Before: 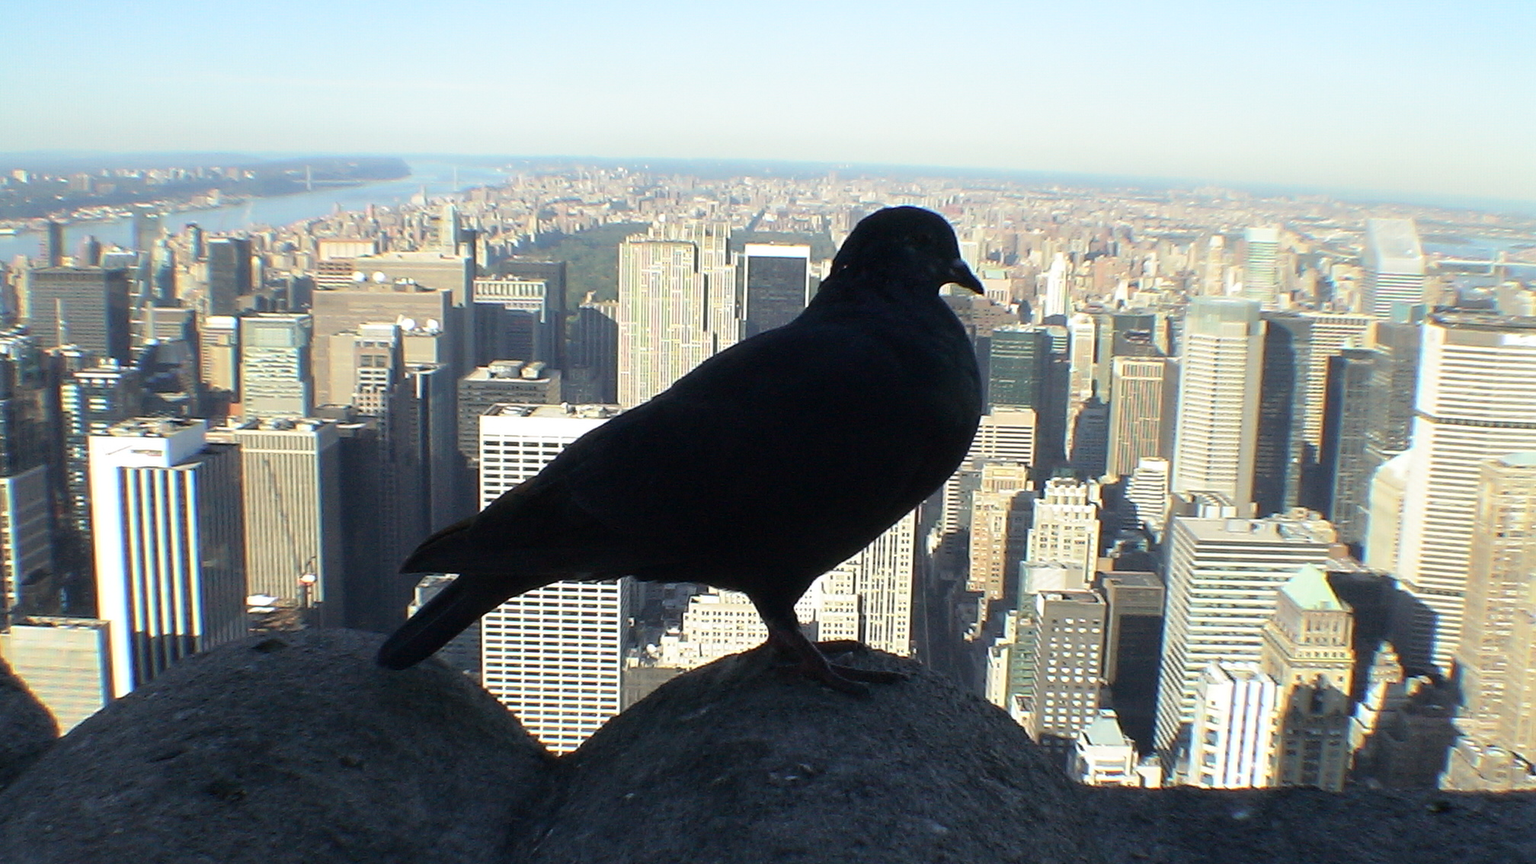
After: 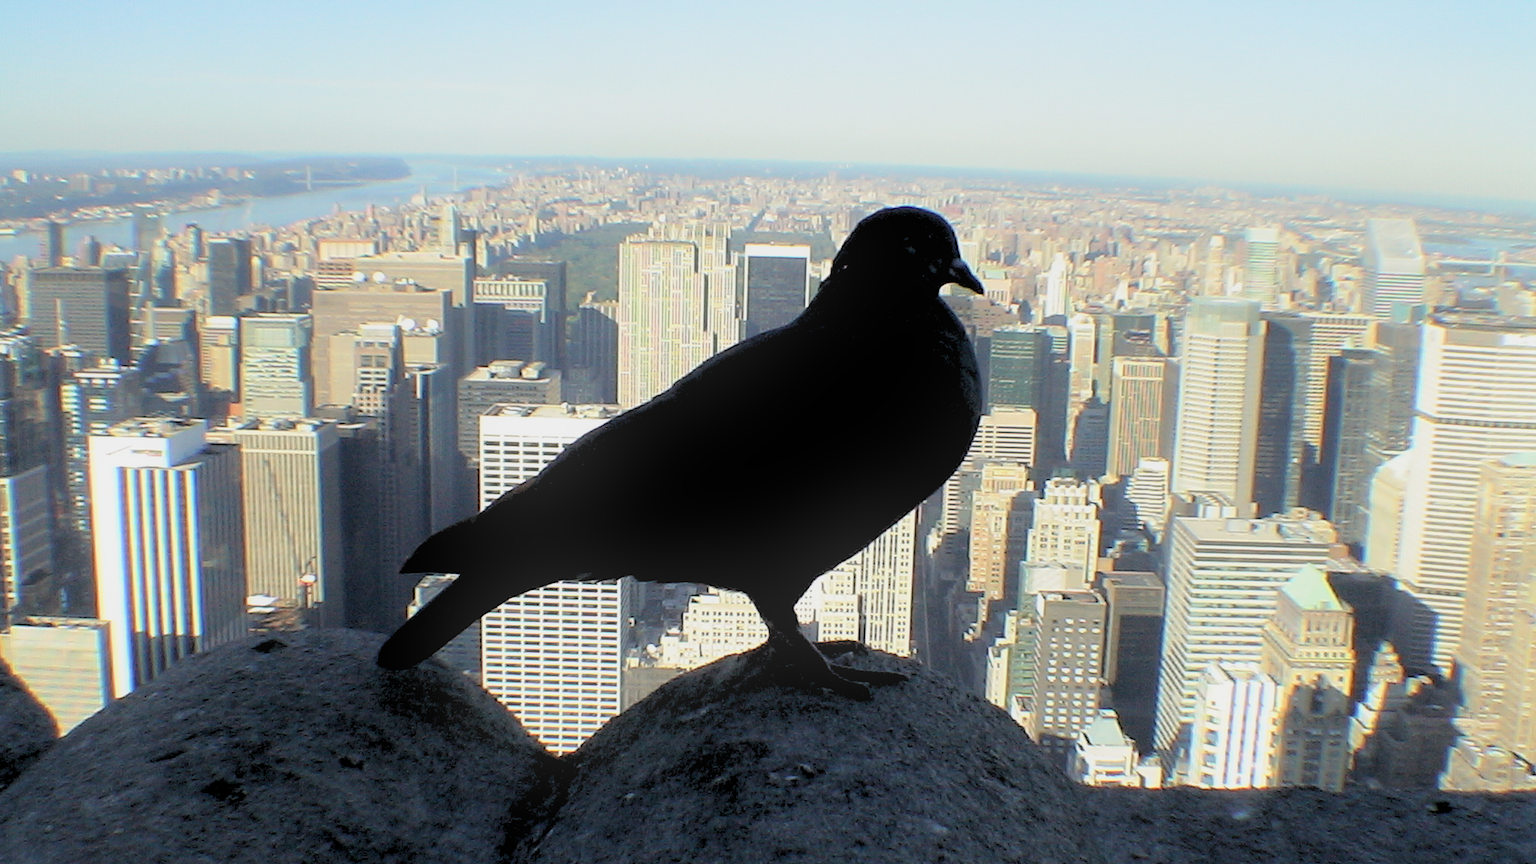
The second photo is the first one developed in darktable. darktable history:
rgb levels: preserve colors sum RGB, levels [[0.038, 0.433, 0.934], [0, 0.5, 1], [0, 0.5, 1]]
bloom: size 15%, threshold 97%, strength 7%
